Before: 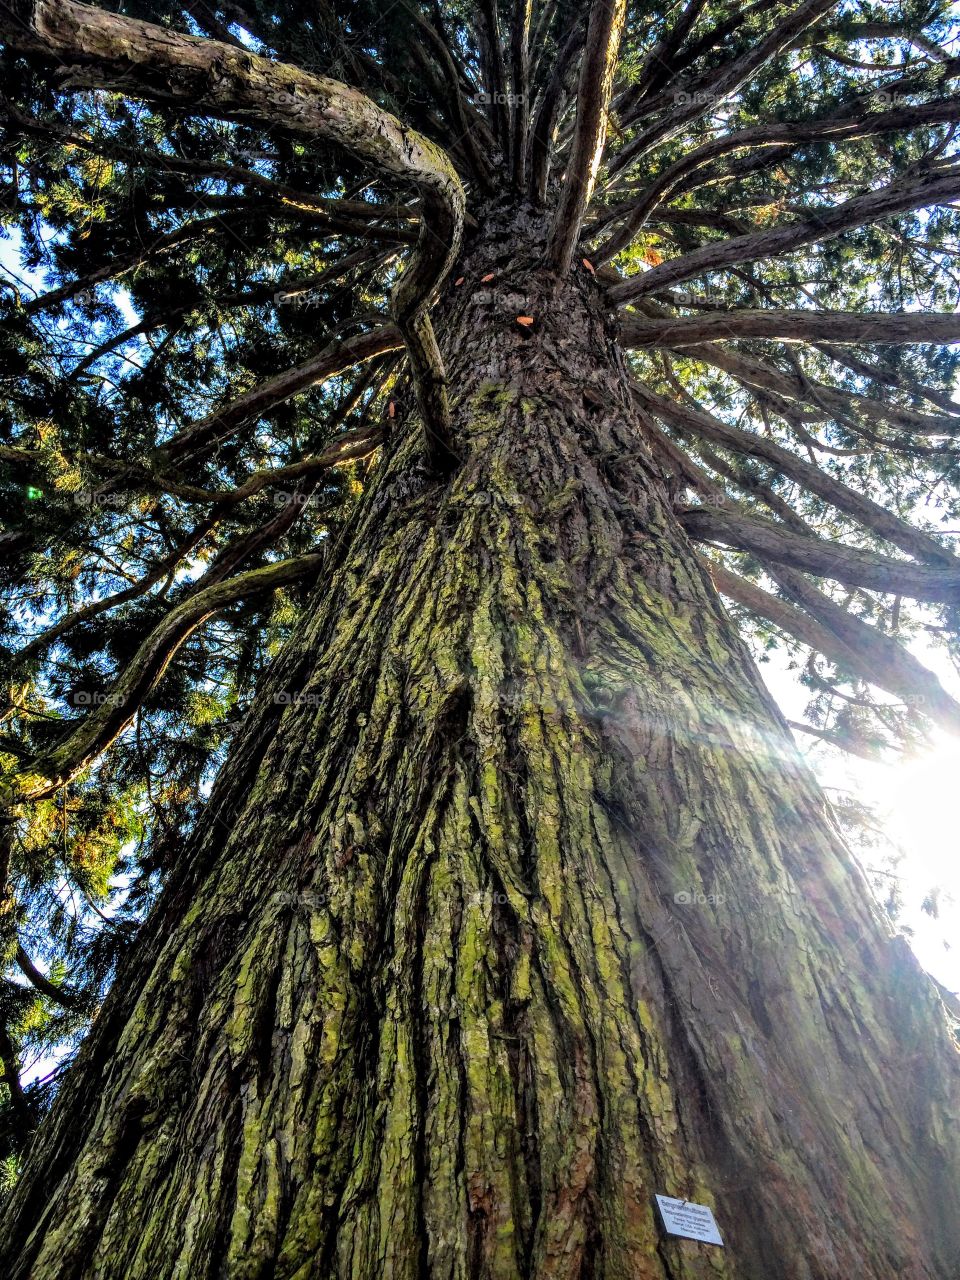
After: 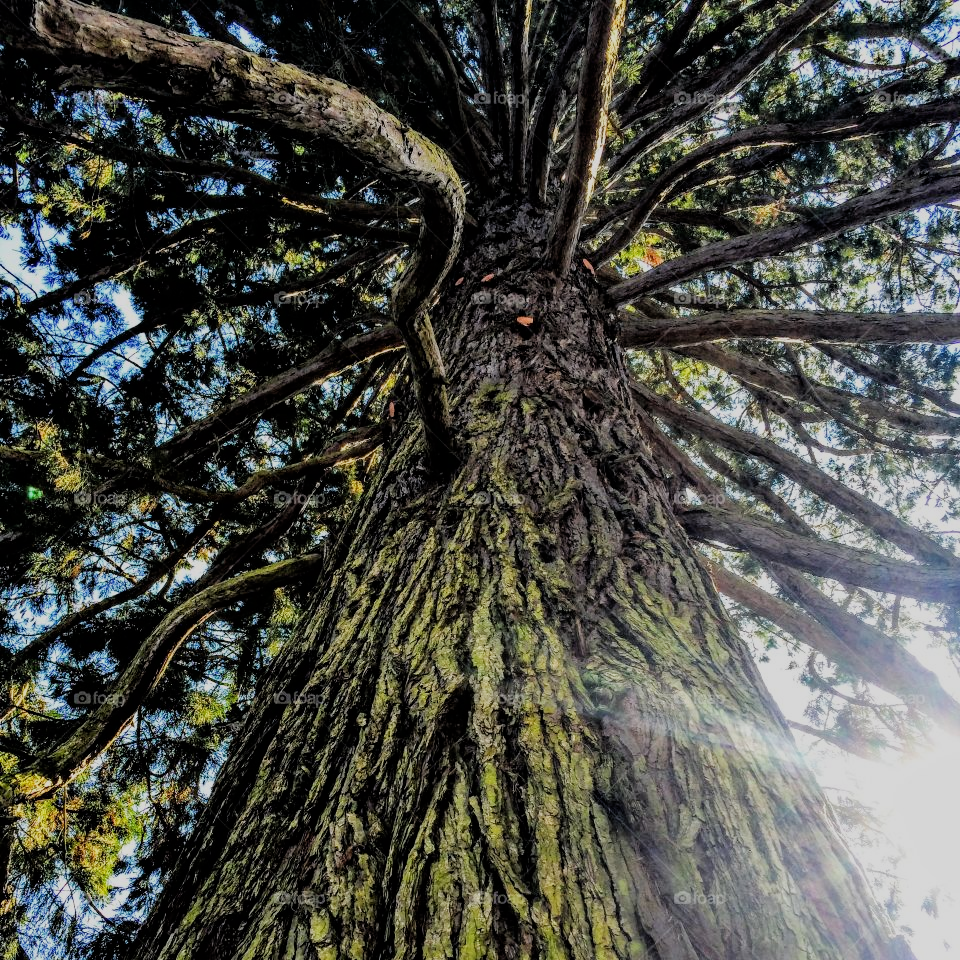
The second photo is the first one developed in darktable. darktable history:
crop: bottom 24.988%
filmic rgb: black relative exposure -7.65 EV, white relative exposure 4.56 EV, hardness 3.61, contrast 1.05
